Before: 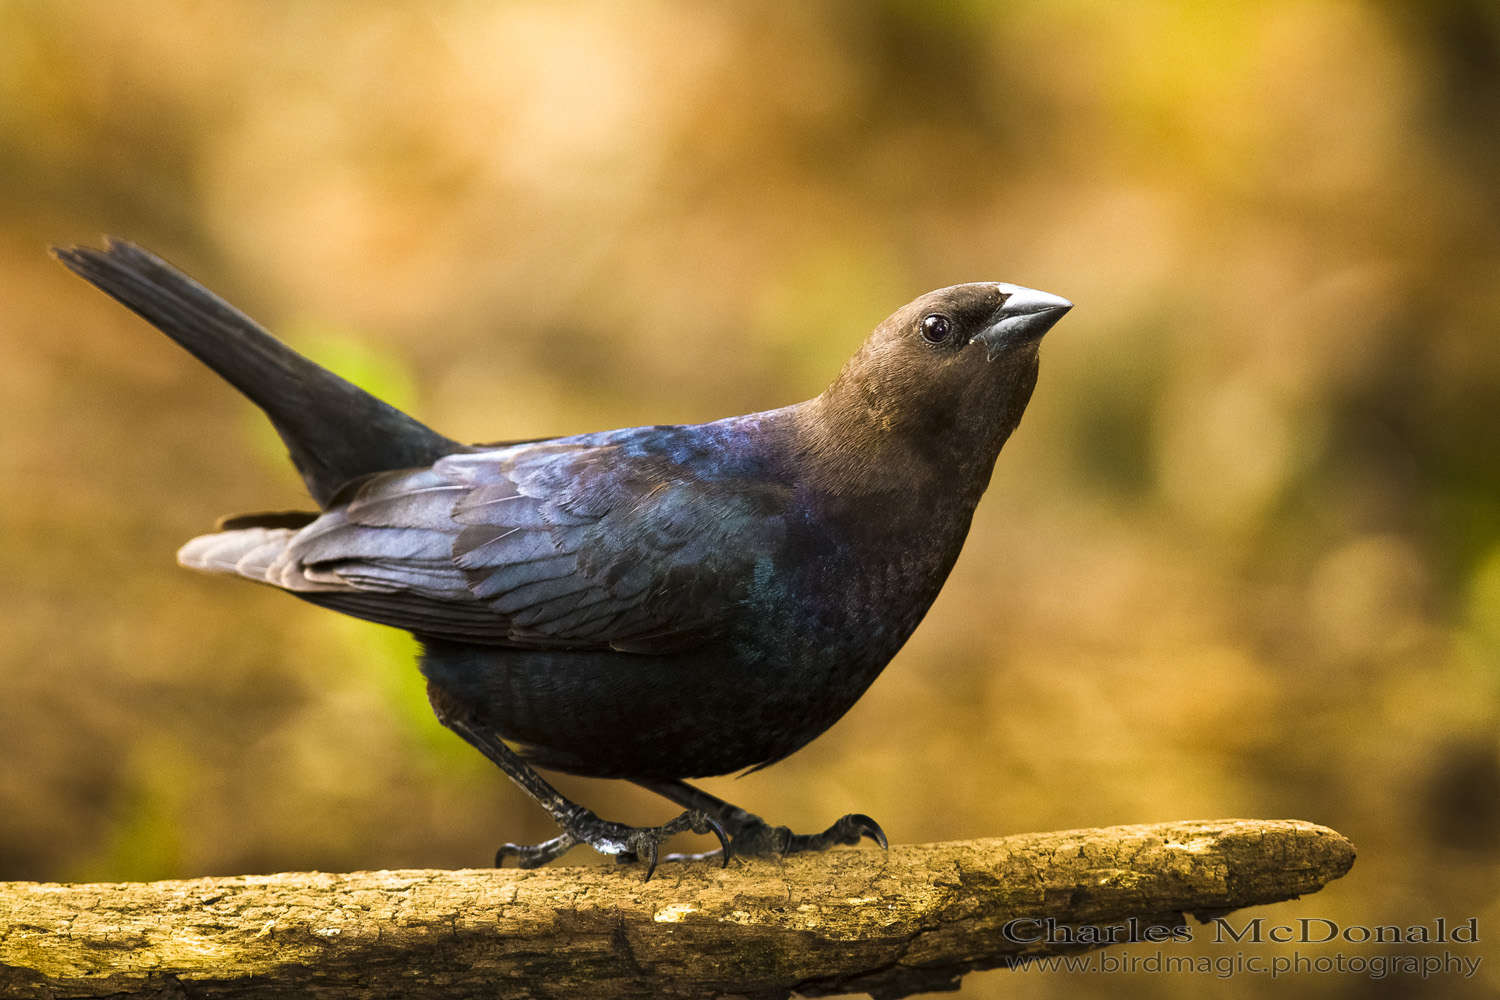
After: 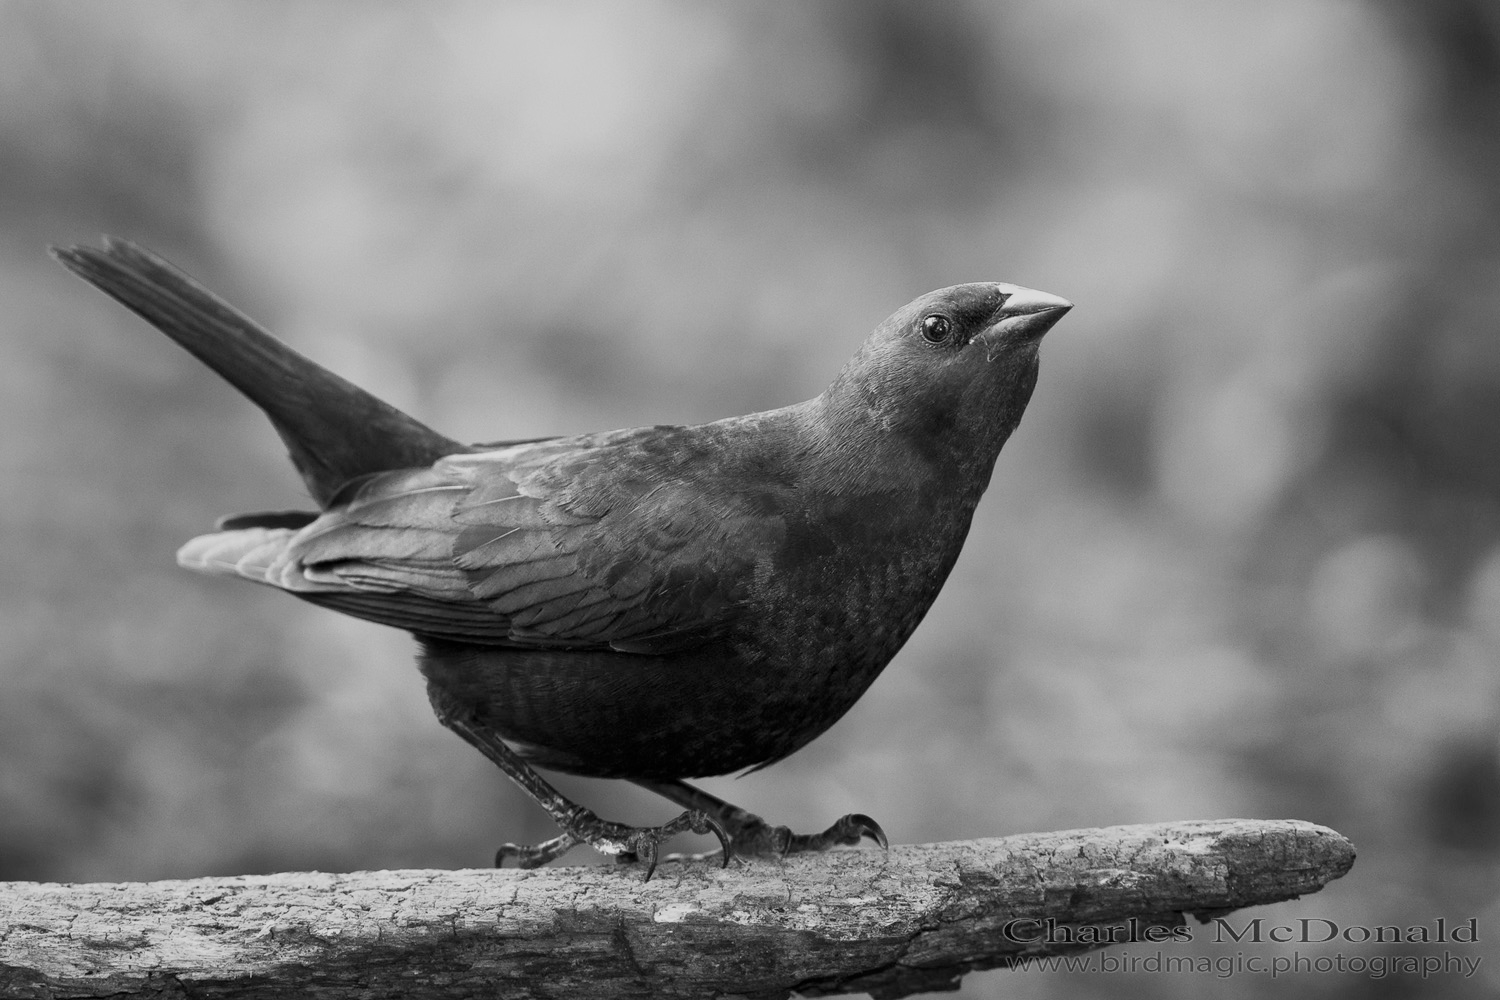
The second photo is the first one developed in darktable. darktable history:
color balance rgb: shadows lift › chroma 1%, shadows lift › hue 113°, highlights gain › chroma 0.2%, highlights gain › hue 333°, perceptual saturation grading › global saturation 20%, perceptual saturation grading › highlights -50%, perceptual saturation grading › shadows 25%, contrast -20%
monochrome: on, module defaults
